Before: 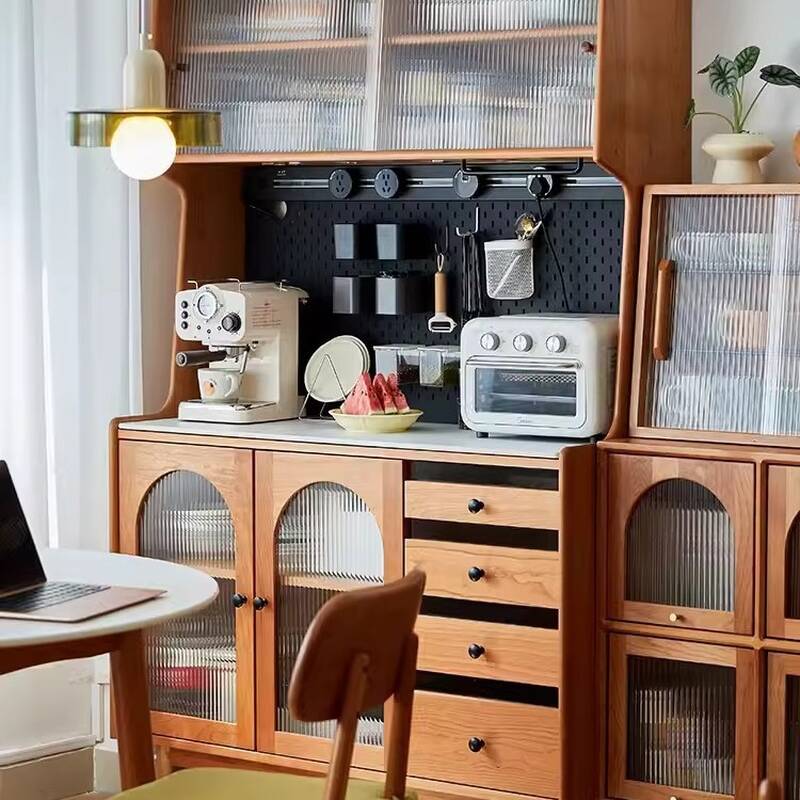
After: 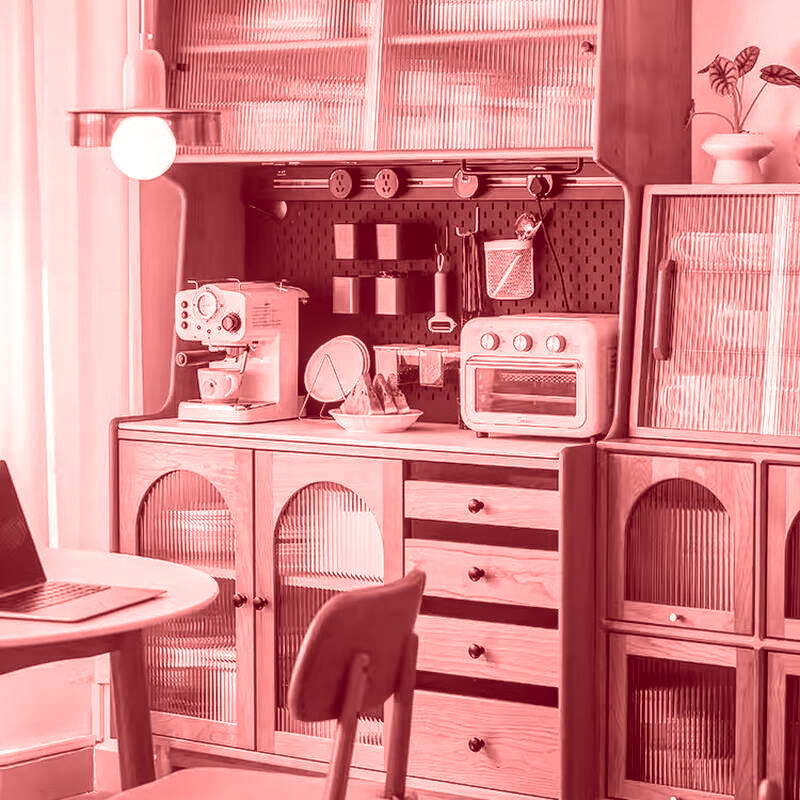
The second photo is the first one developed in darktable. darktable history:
local contrast: highlights 0%, shadows 0%, detail 133%
color balance: lift [1, 1, 0.999, 1.001], gamma [1, 1.003, 1.005, 0.995], gain [1, 0.992, 0.988, 1.012], contrast 5%, output saturation 110%
colorize: saturation 60%, source mix 100%
